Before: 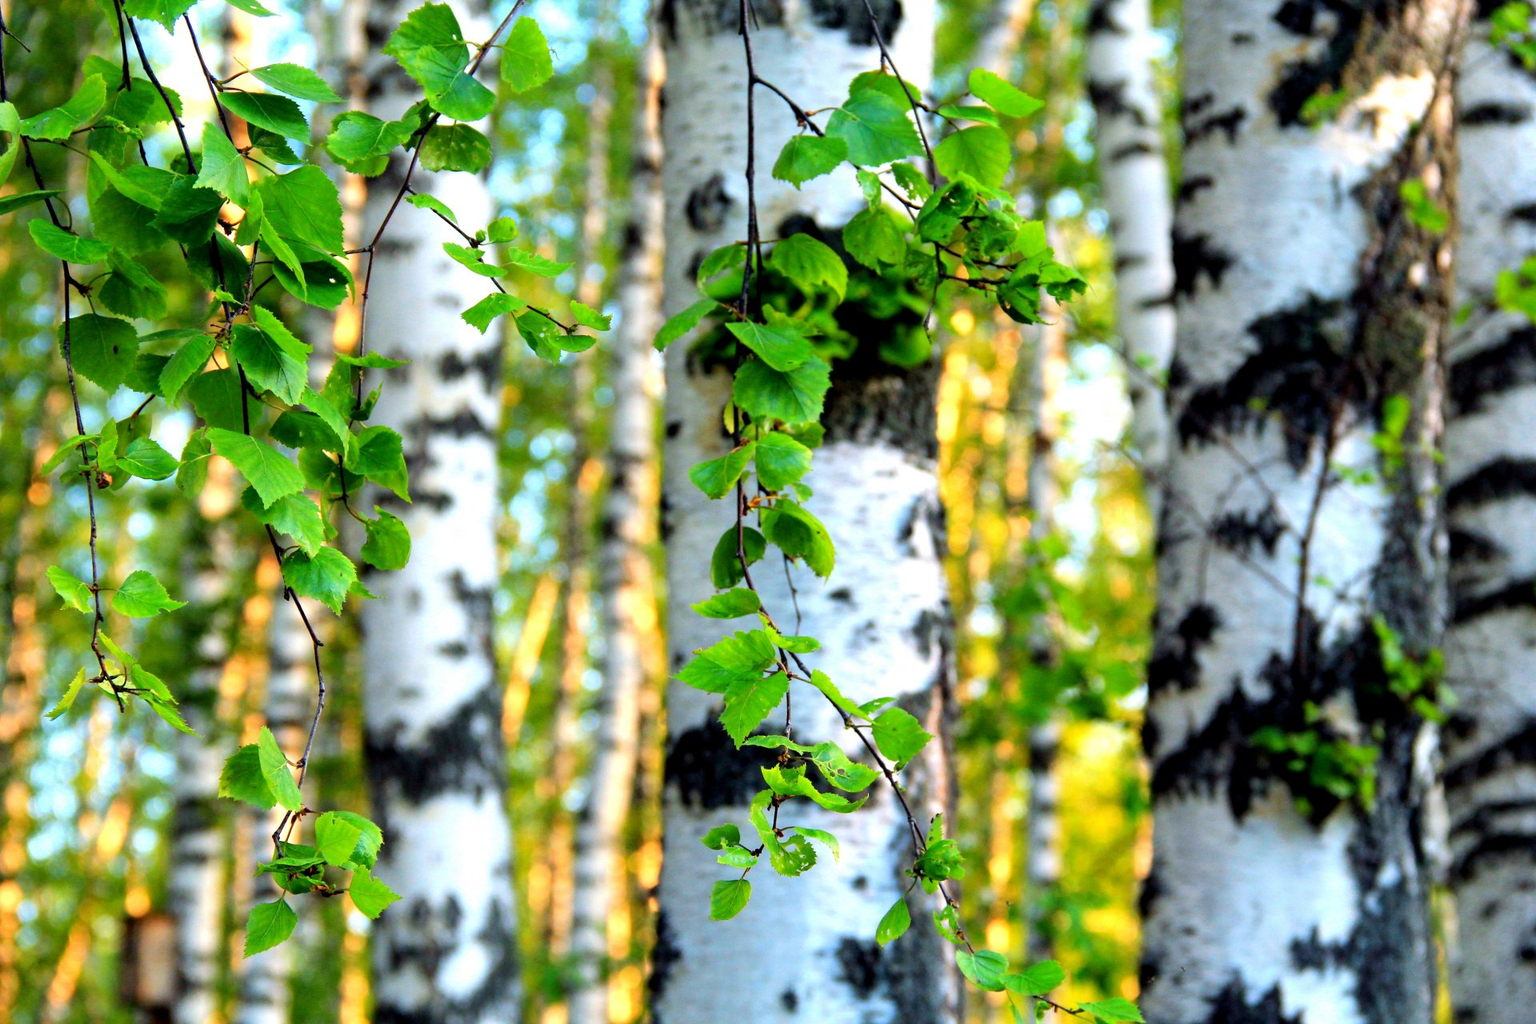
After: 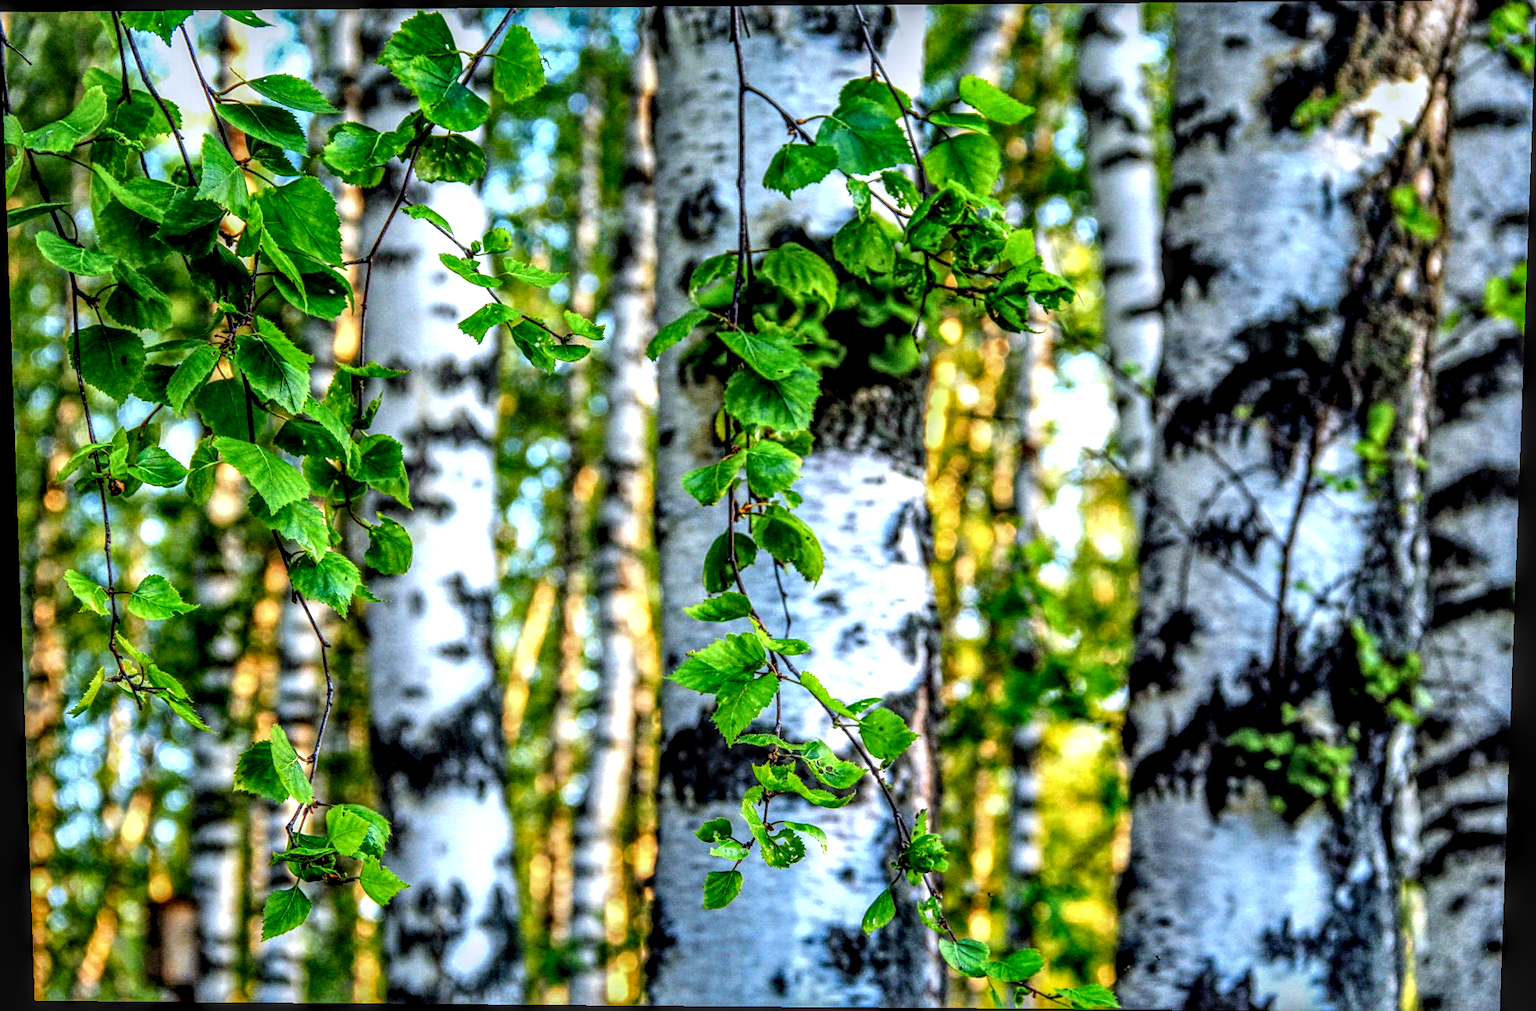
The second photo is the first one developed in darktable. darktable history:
white balance: red 0.954, blue 1.079
rotate and perspective: lens shift (vertical) 0.048, lens shift (horizontal) -0.024, automatic cropping off
sharpen: amount 0.2
local contrast: highlights 0%, shadows 0%, detail 300%, midtone range 0.3
